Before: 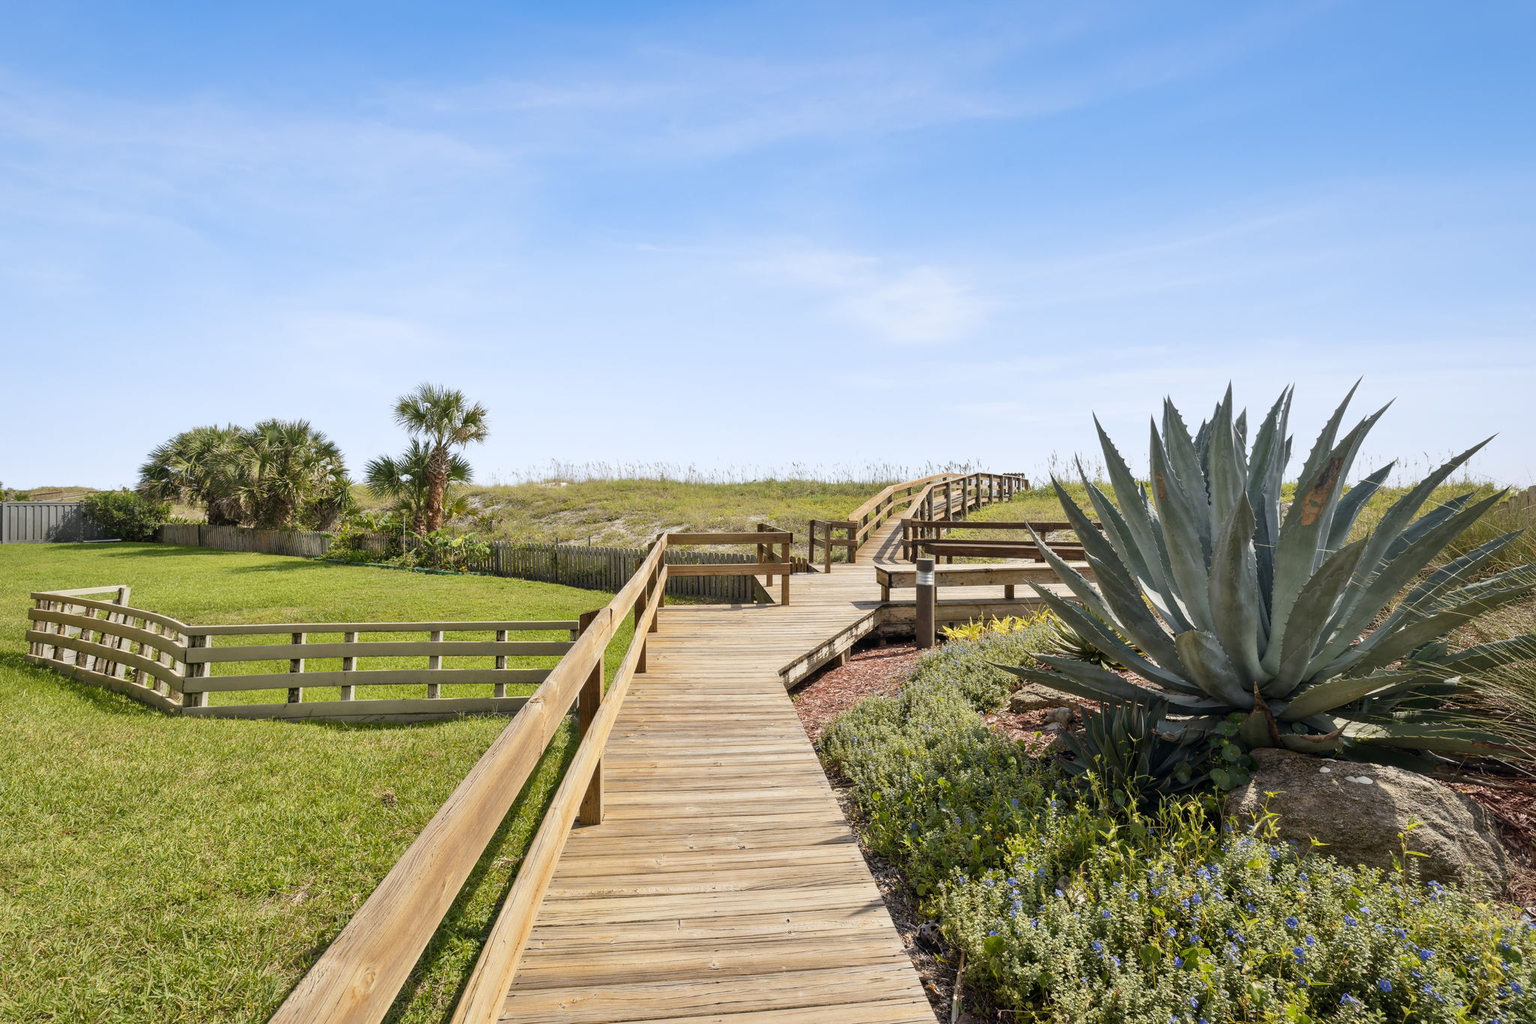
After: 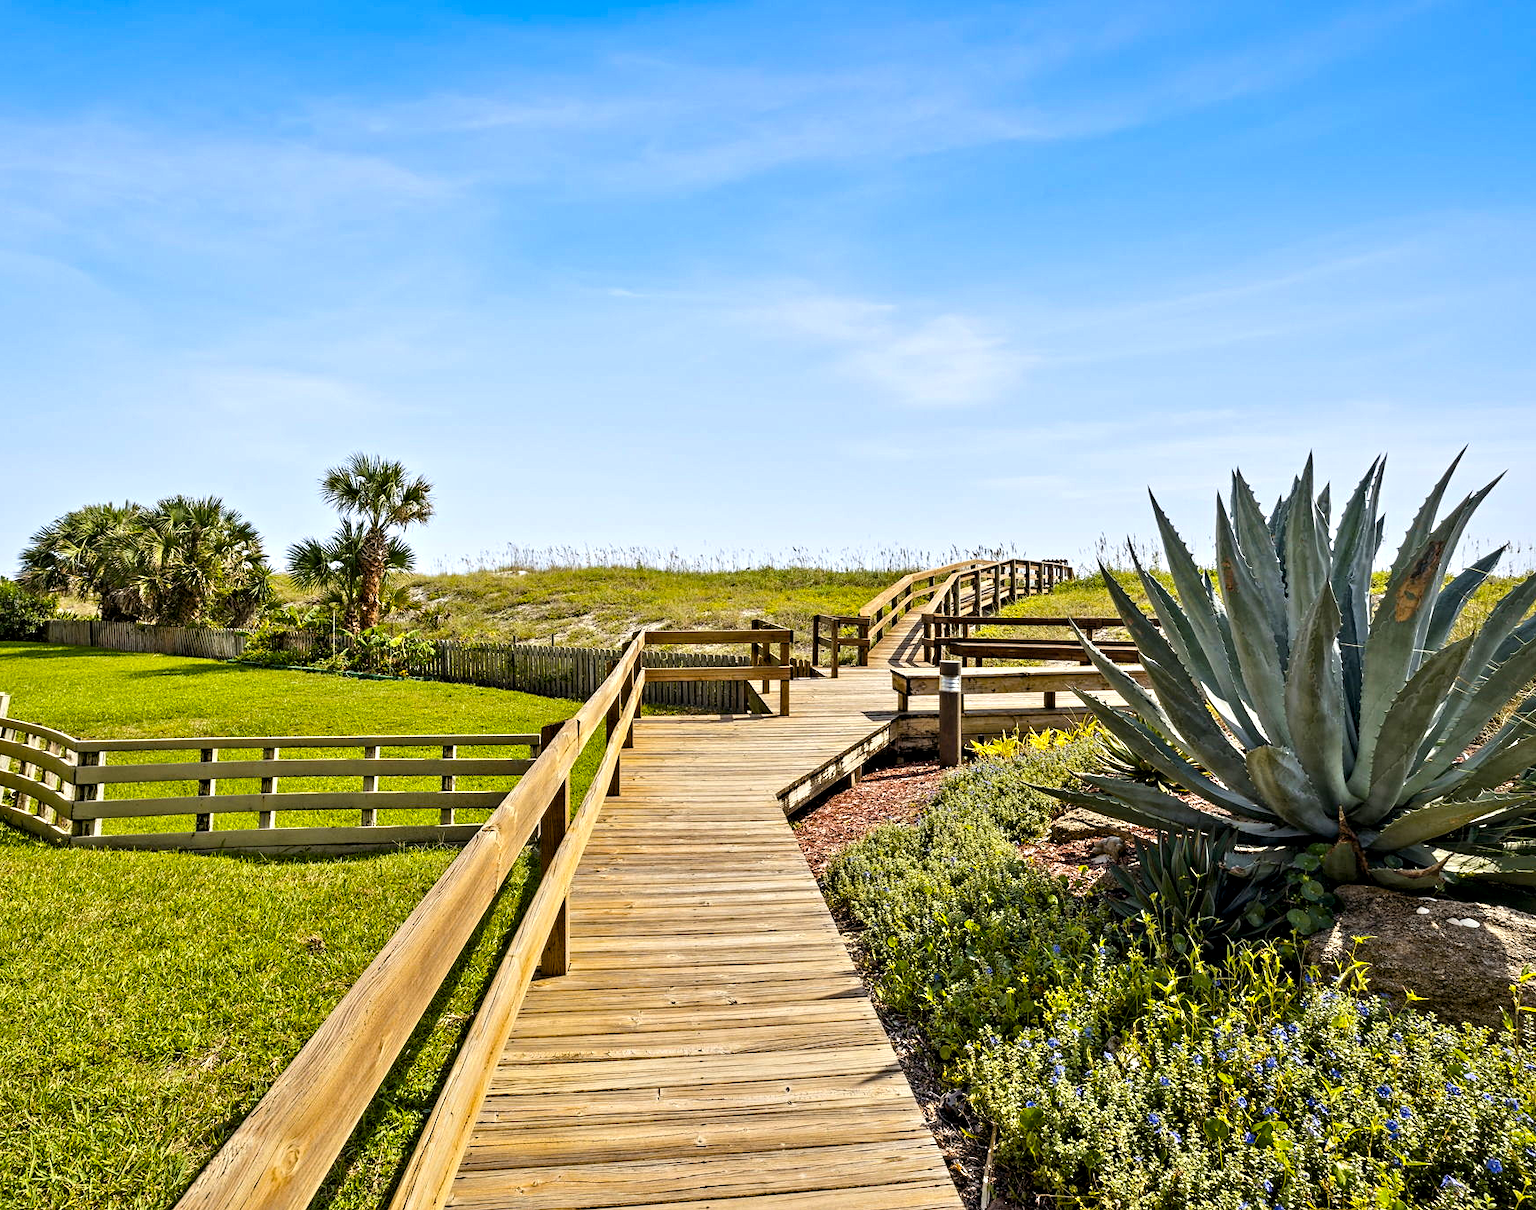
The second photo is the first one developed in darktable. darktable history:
contrast equalizer: octaves 7, y [[0.5, 0.542, 0.583, 0.625, 0.667, 0.708], [0.5 ×6], [0.5 ×6], [0 ×6], [0 ×6]]
color balance rgb: linear chroma grading › global chroma 9.879%, perceptual saturation grading › global saturation 10.537%, global vibrance 39.531%
crop: left 7.989%, right 7.483%
